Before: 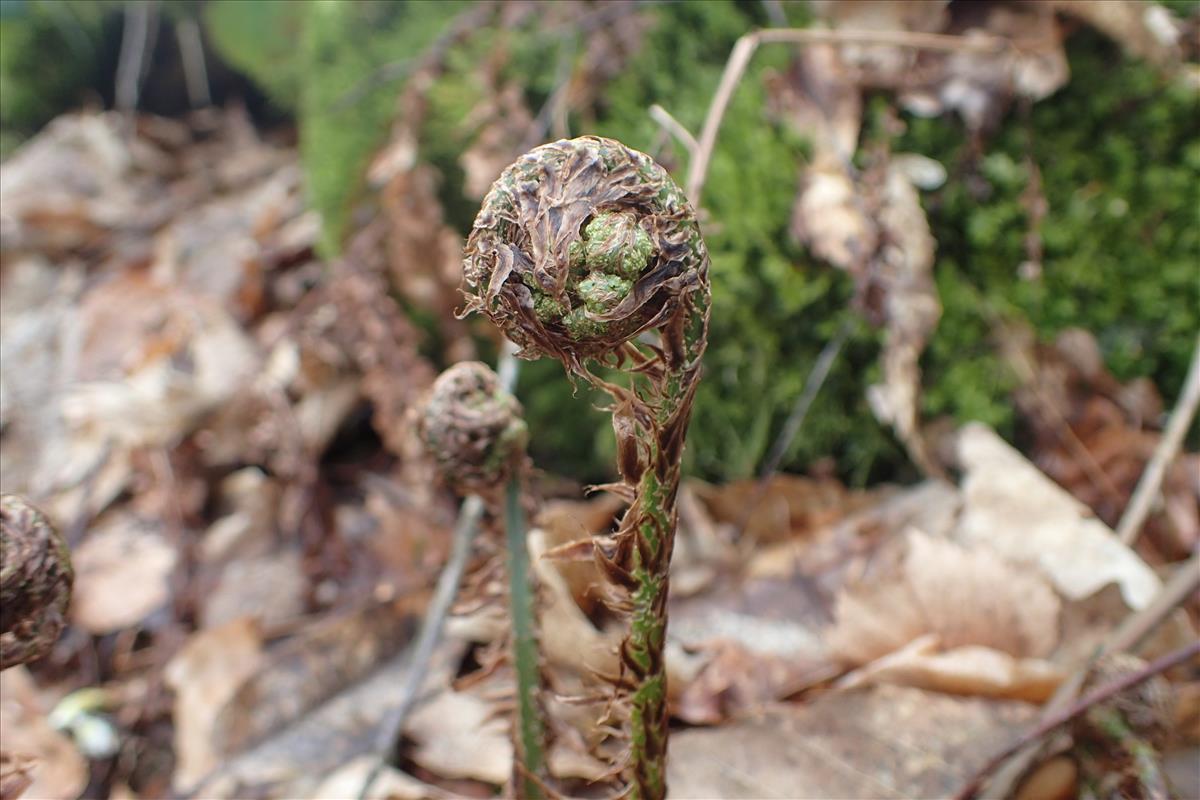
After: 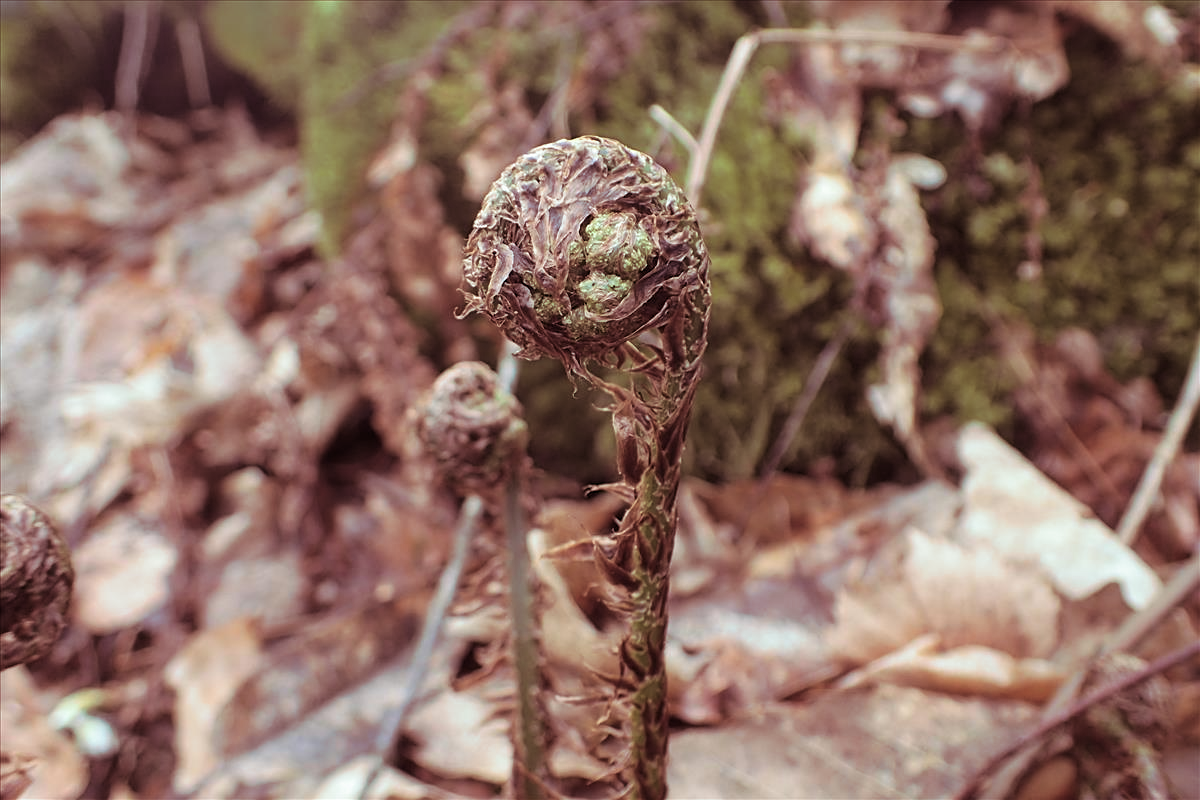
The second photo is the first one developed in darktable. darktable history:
sharpen: amount 0.2
split-toning: highlights › hue 180°
